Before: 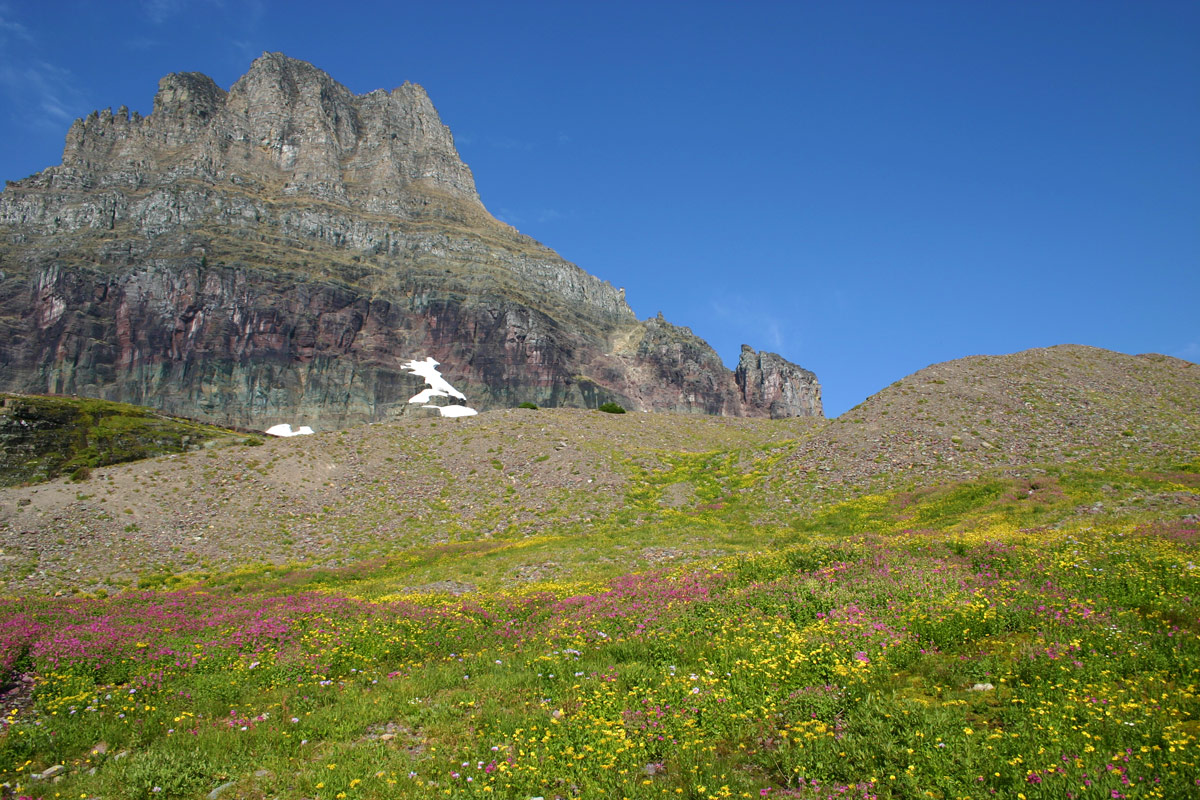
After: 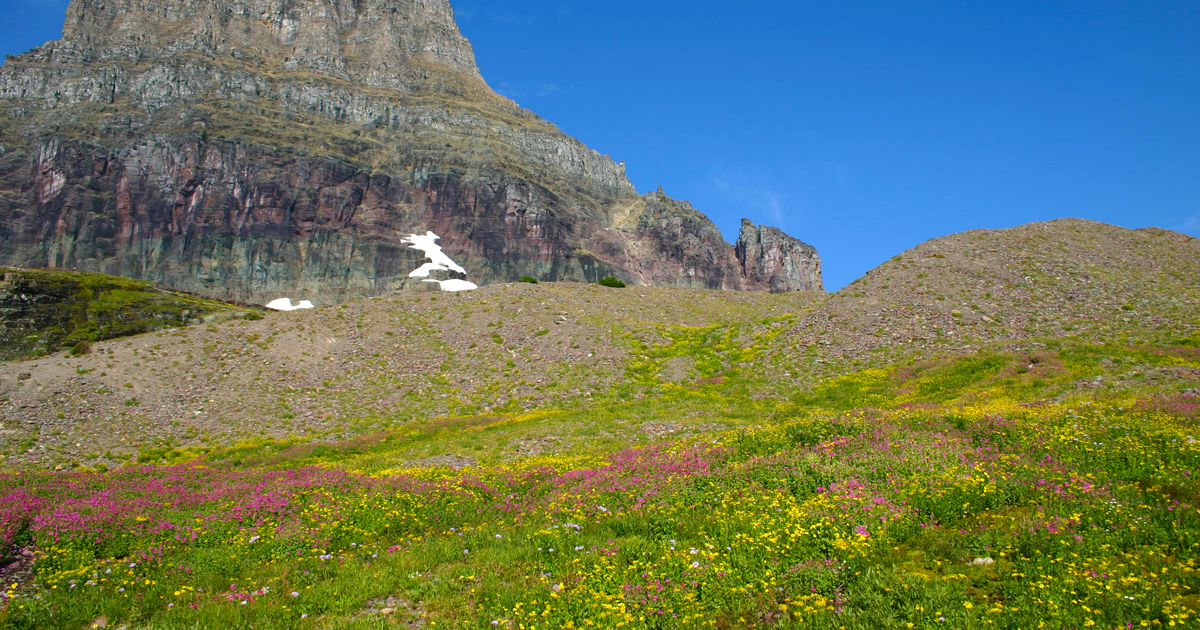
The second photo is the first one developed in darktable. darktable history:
crop and rotate: top 15.821%, bottom 5.382%
contrast brightness saturation: saturation 0.176
